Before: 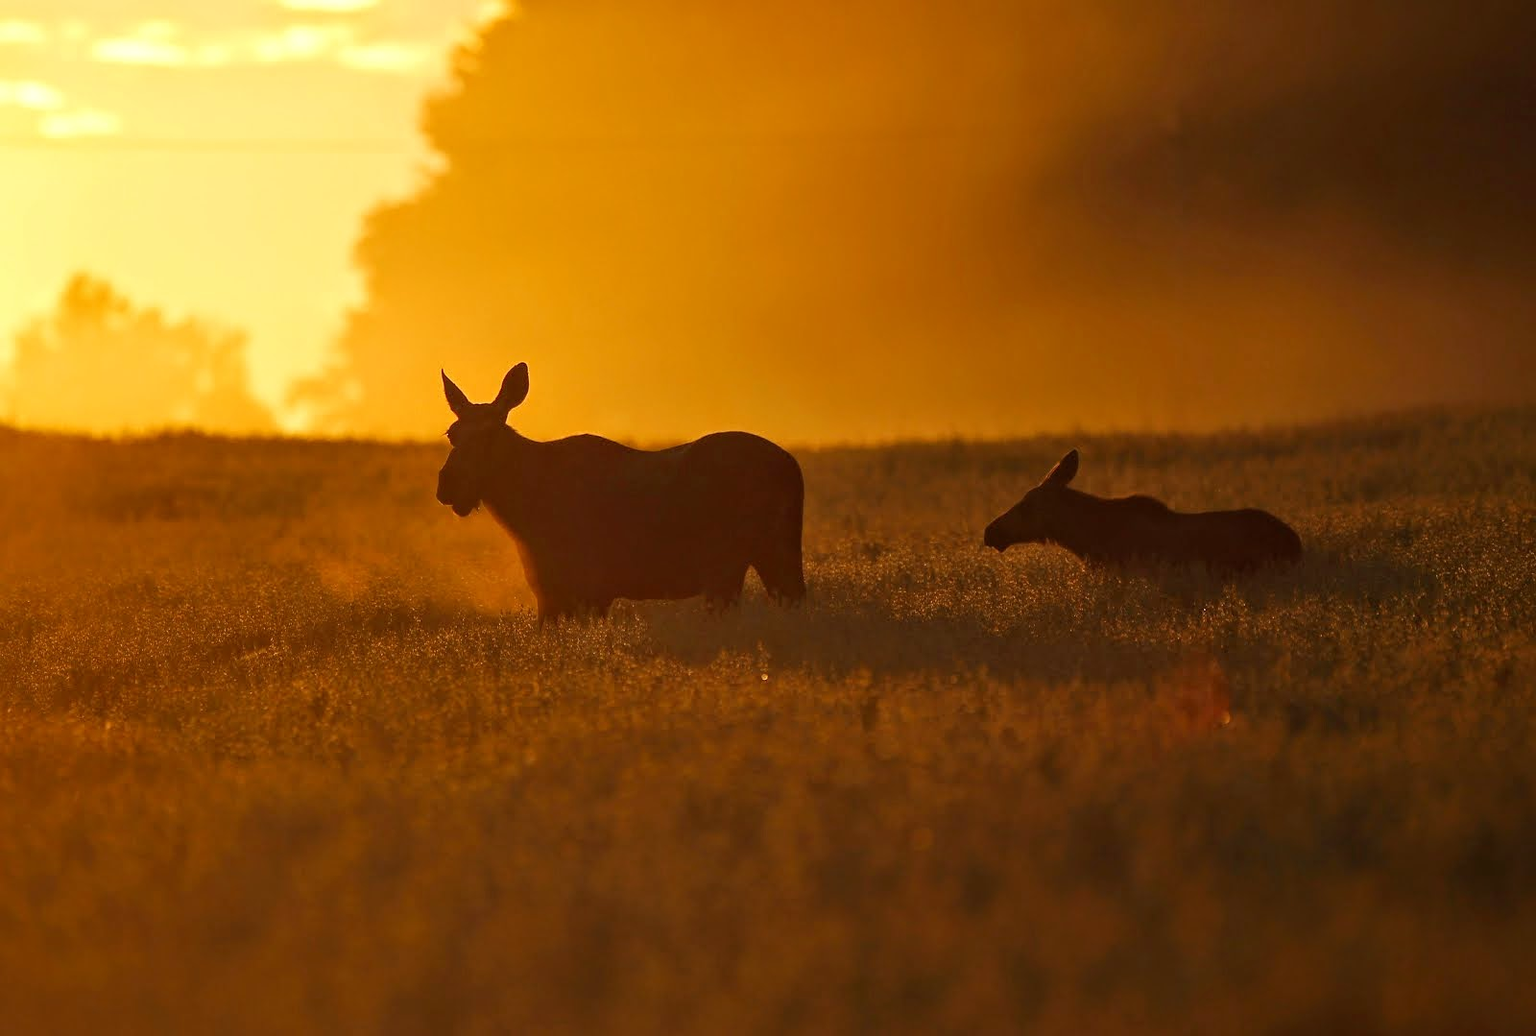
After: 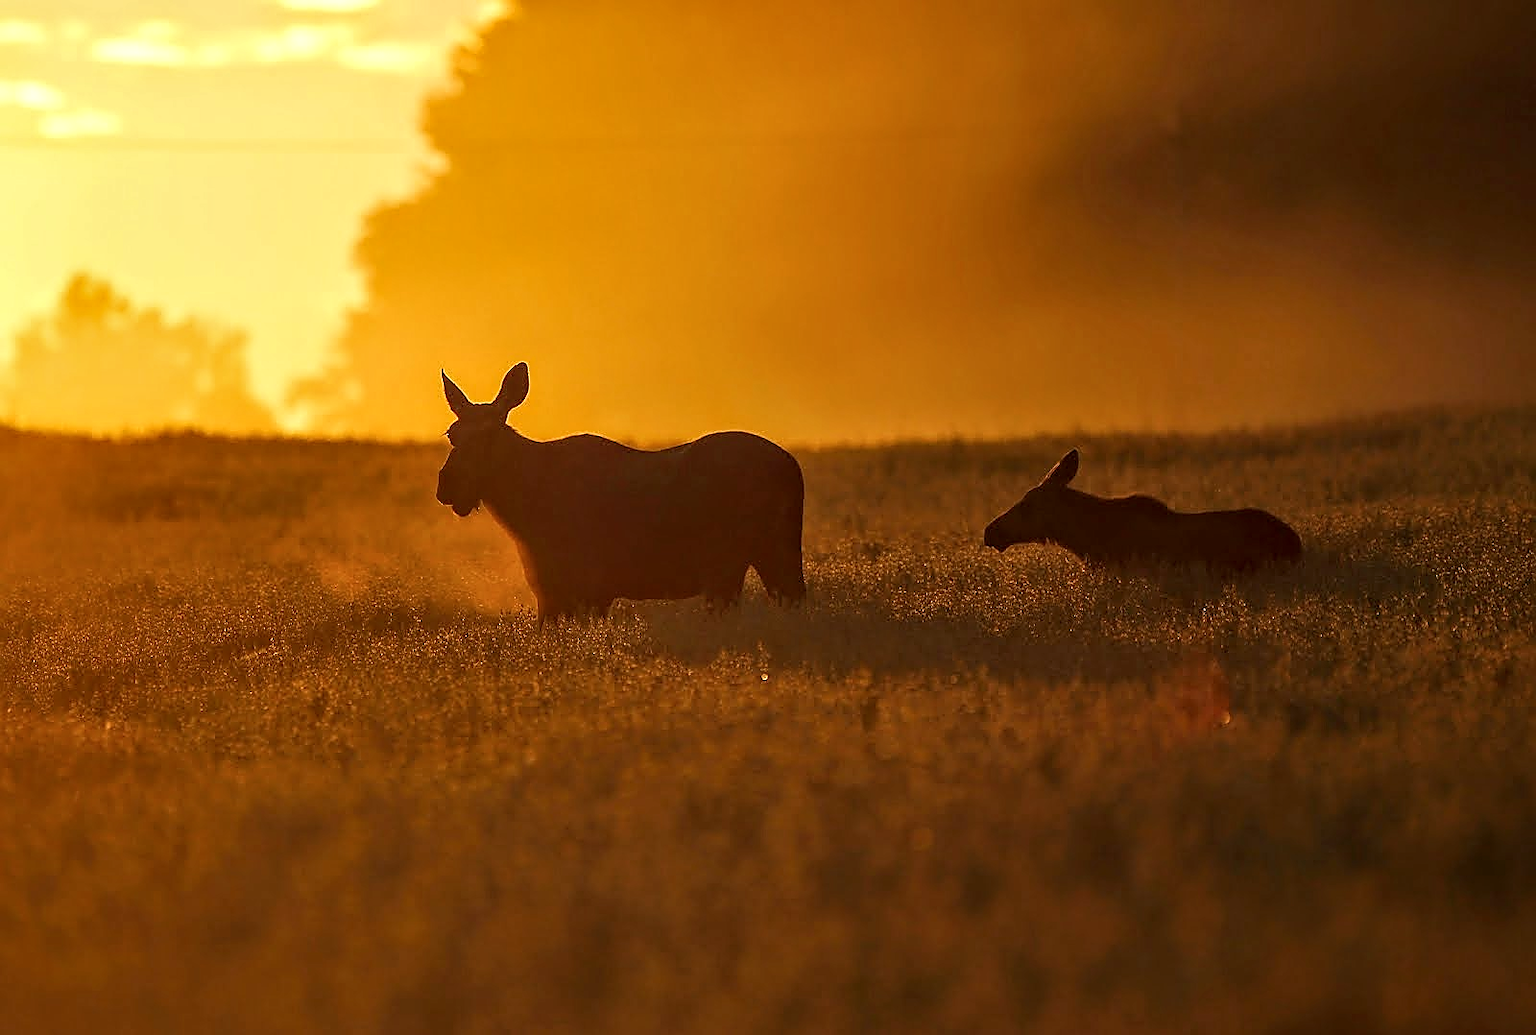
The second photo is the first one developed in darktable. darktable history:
sharpen: radius 1.423, amount 1.252, threshold 0.641
local contrast: on, module defaults
